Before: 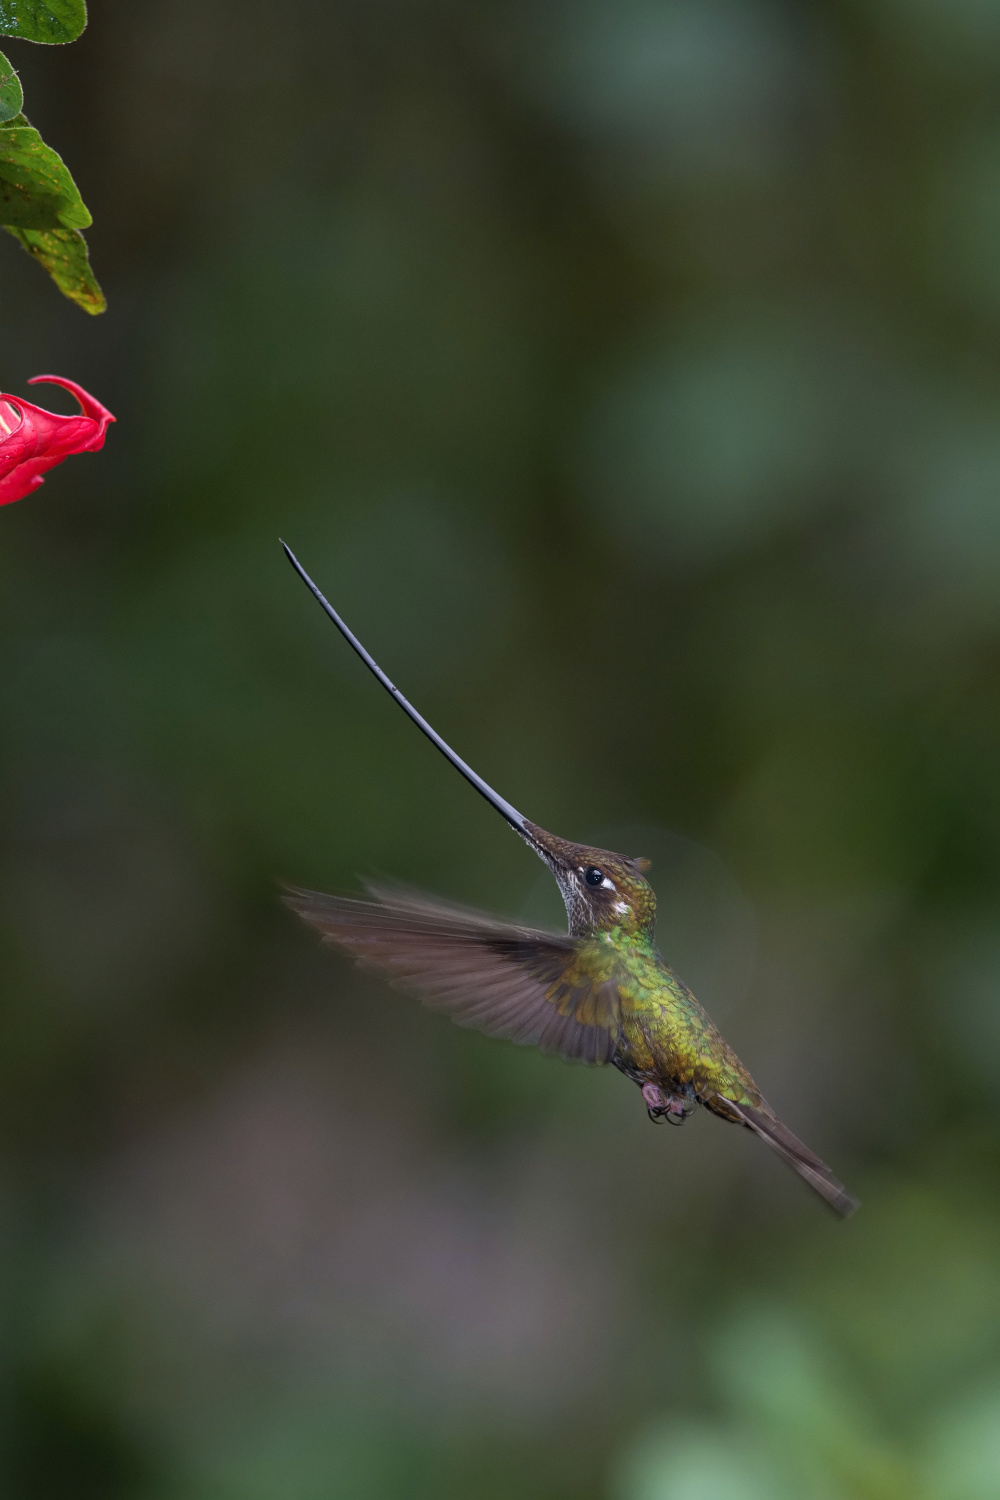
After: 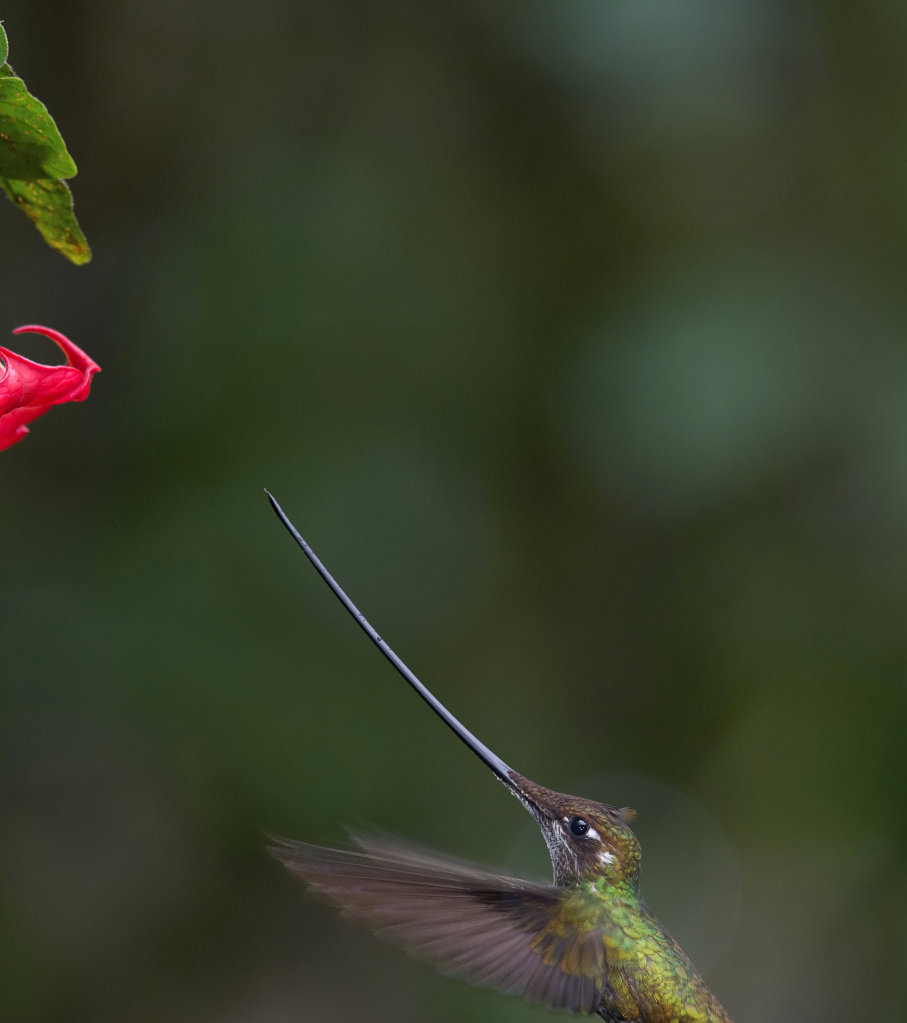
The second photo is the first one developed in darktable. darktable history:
crop: left 1.54%, top 3.364%, right 7.715%, bottom 28.406%
levels: levels [0, 0.498, 1]
